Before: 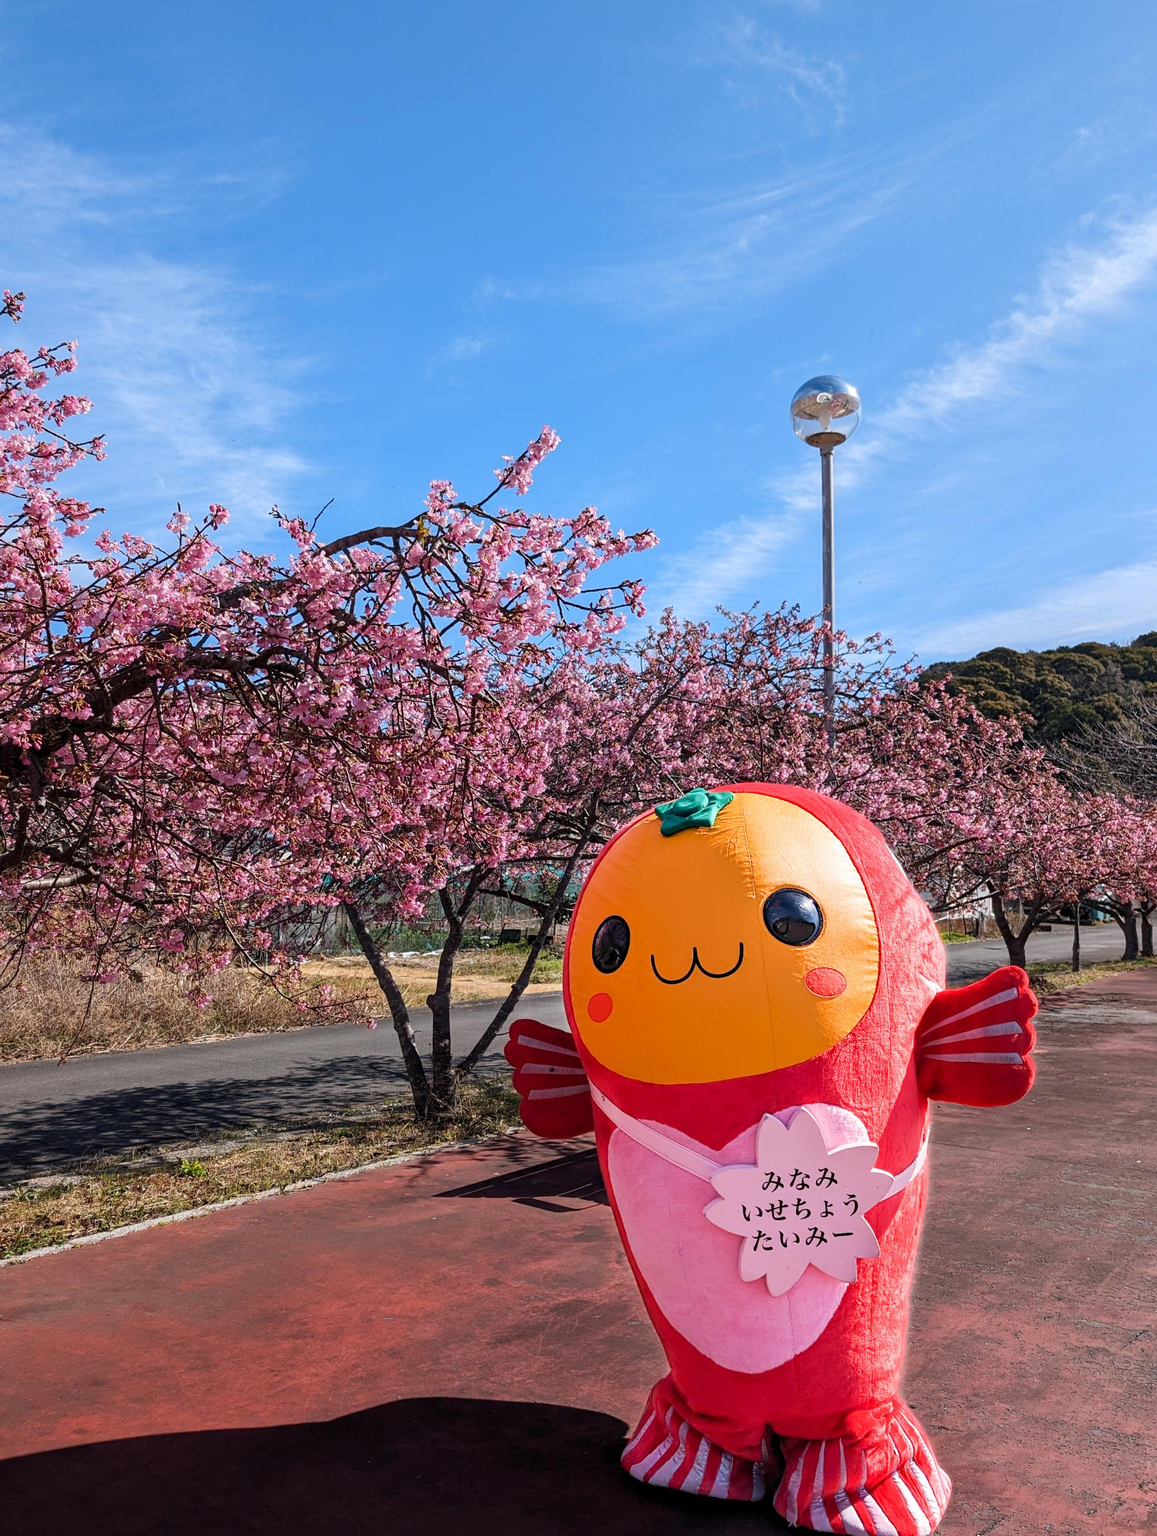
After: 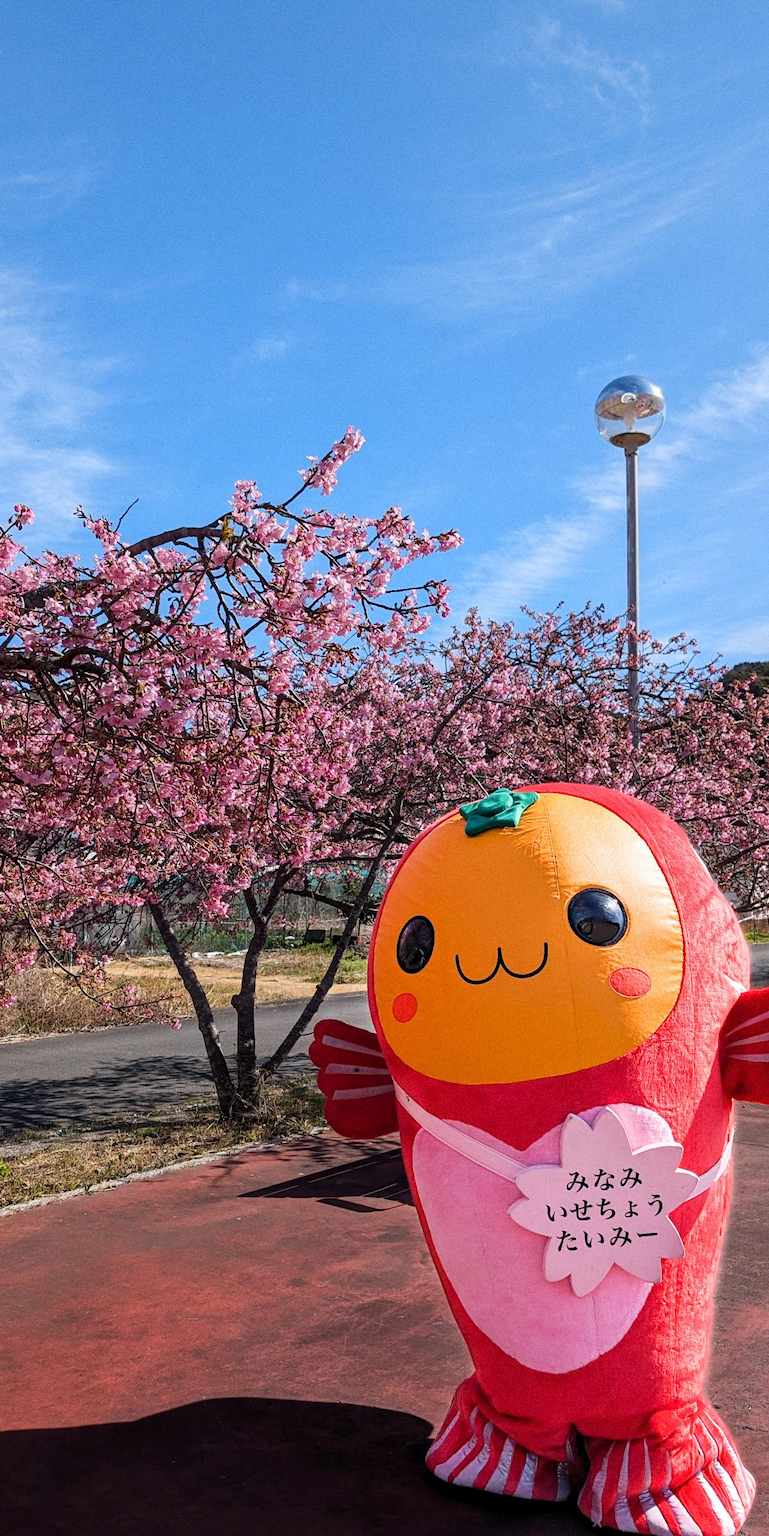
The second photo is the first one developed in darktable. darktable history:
crop: left 16.899%, right 16.556%
grain: coarseness 0.09 ISO
